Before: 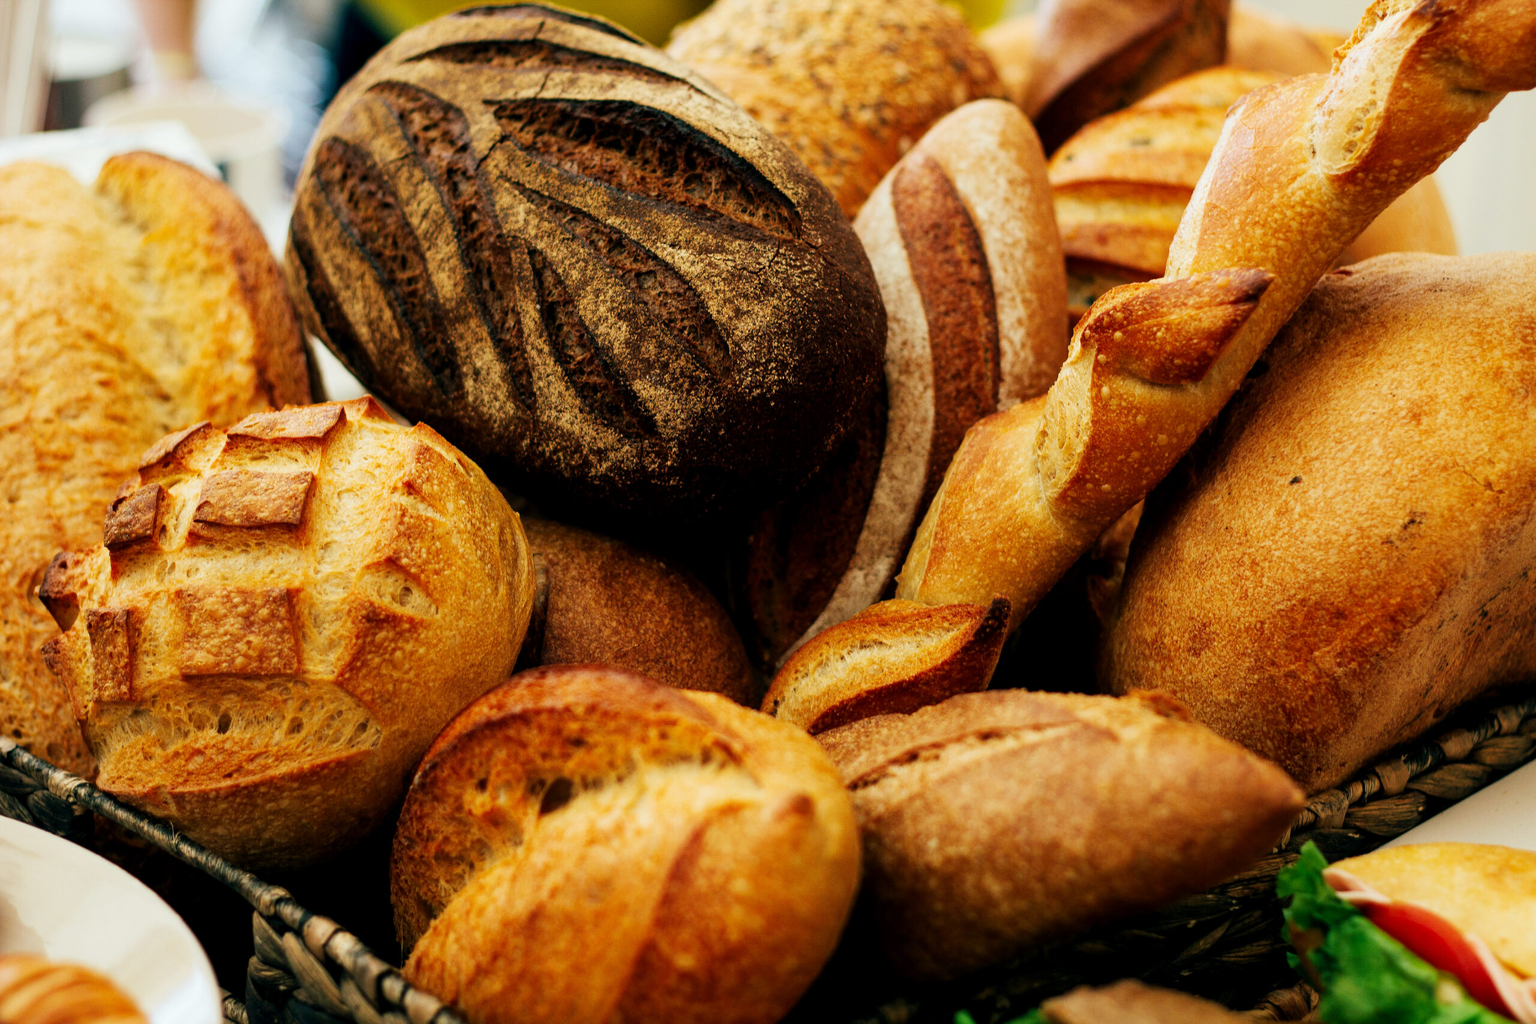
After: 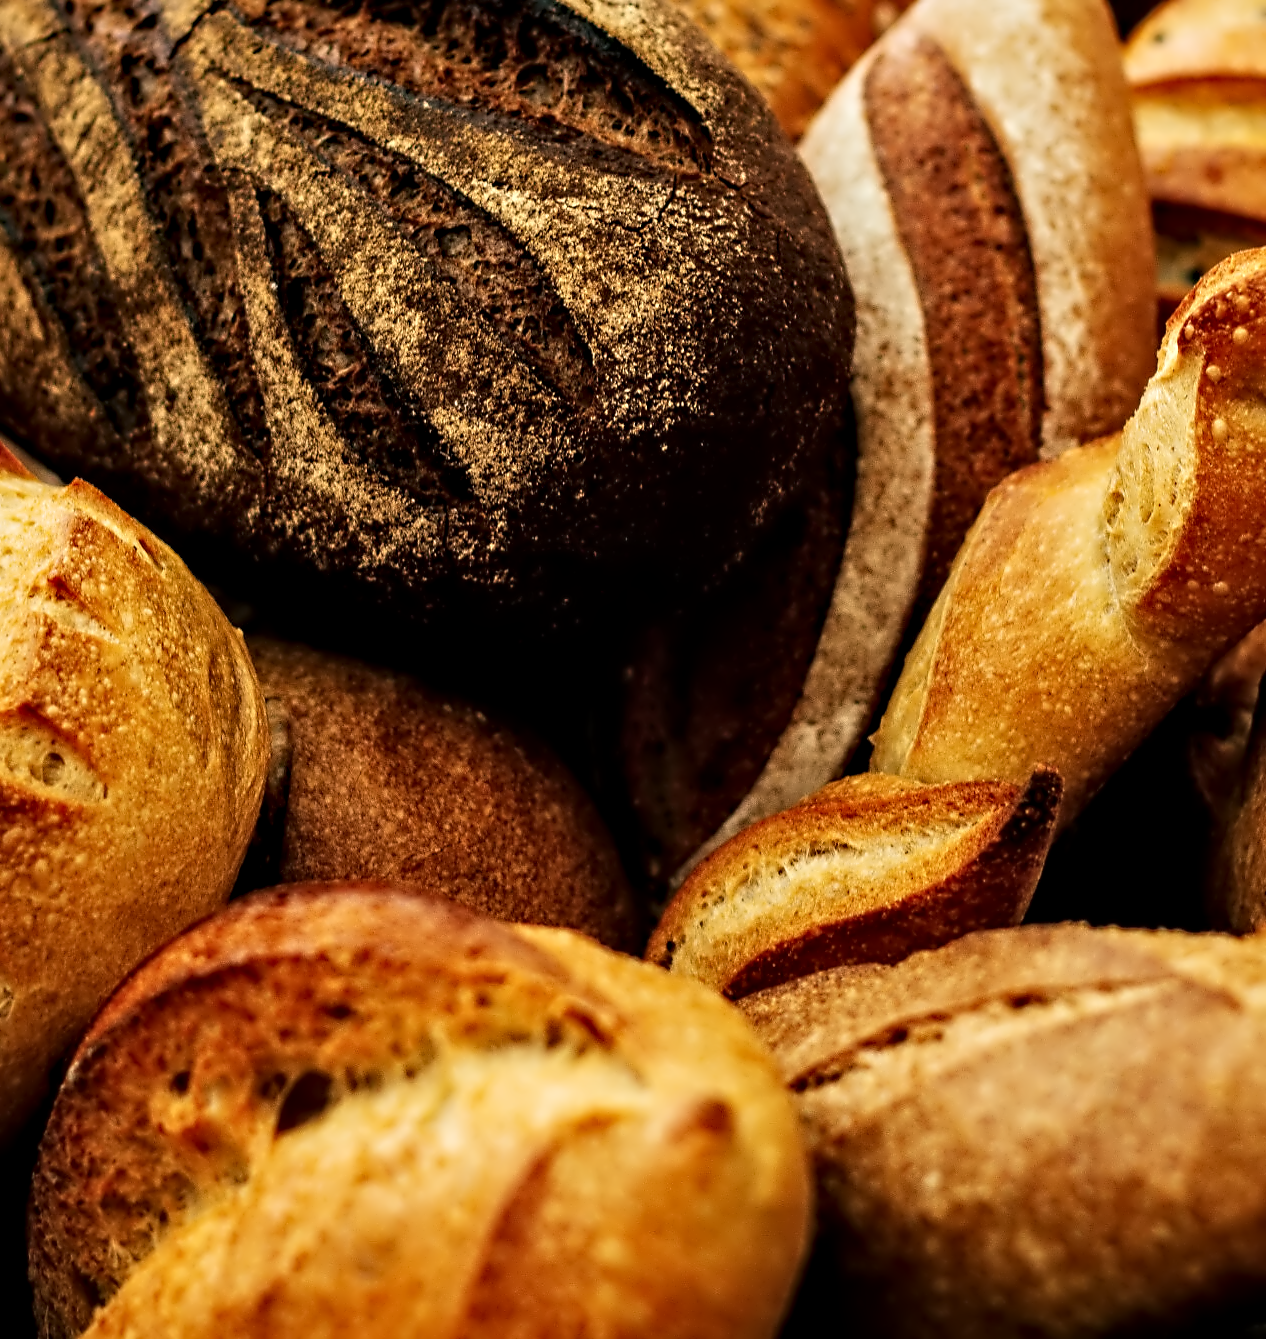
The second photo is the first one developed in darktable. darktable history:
crop and rotate: angle 0.02°, left 24.353%, top 13.219%, right 26.156%, bottom 8.224%
contrast equalizer: octaves 7, y [[0.5, 0.542, 0.583, 0.625, 0.667, 0.708], [0.5 ×6], [0.5 ×6], [0, 0.033, 0.067, 0.1, 0.133, 0.167], [0, 0.05, 0.1, 0.15, 0.2, 0.25]]
